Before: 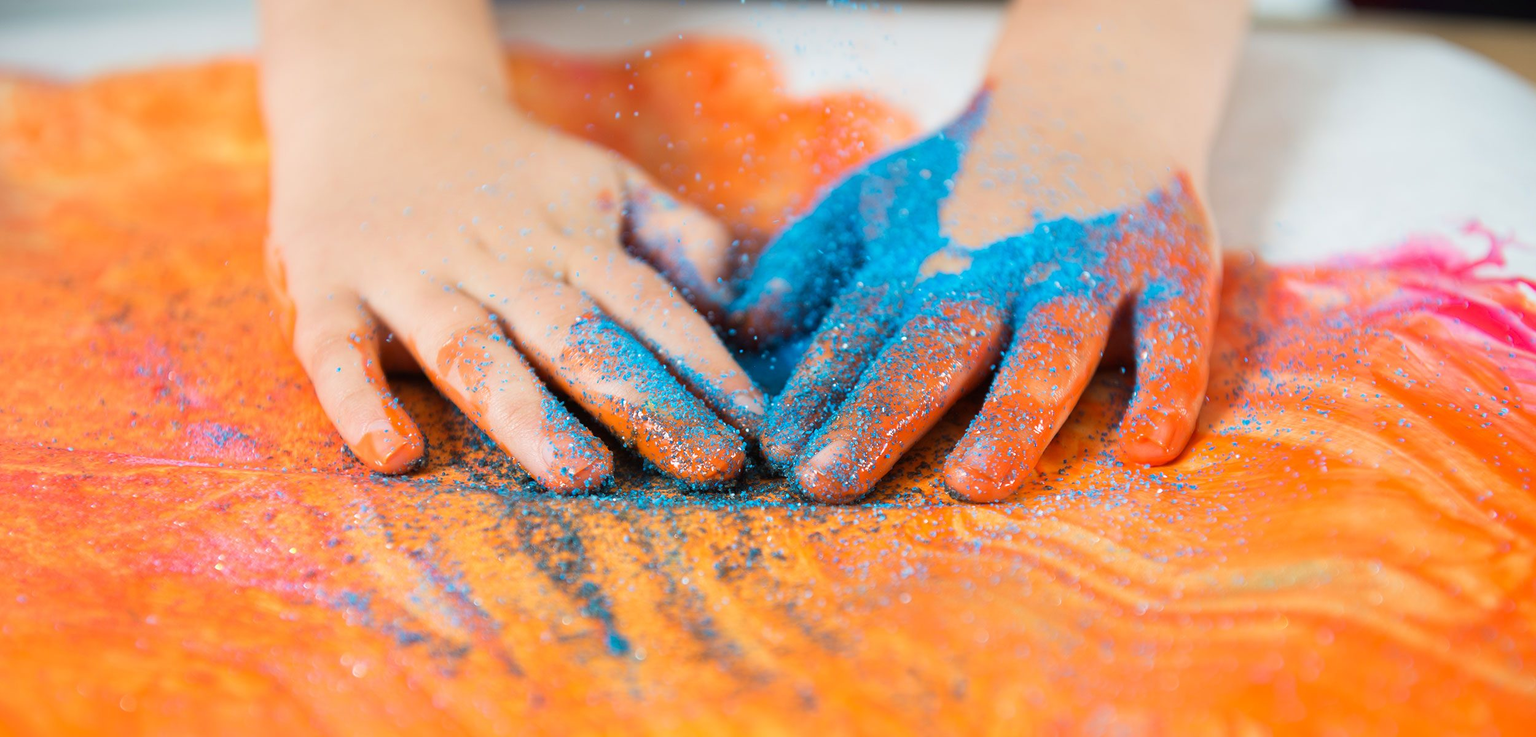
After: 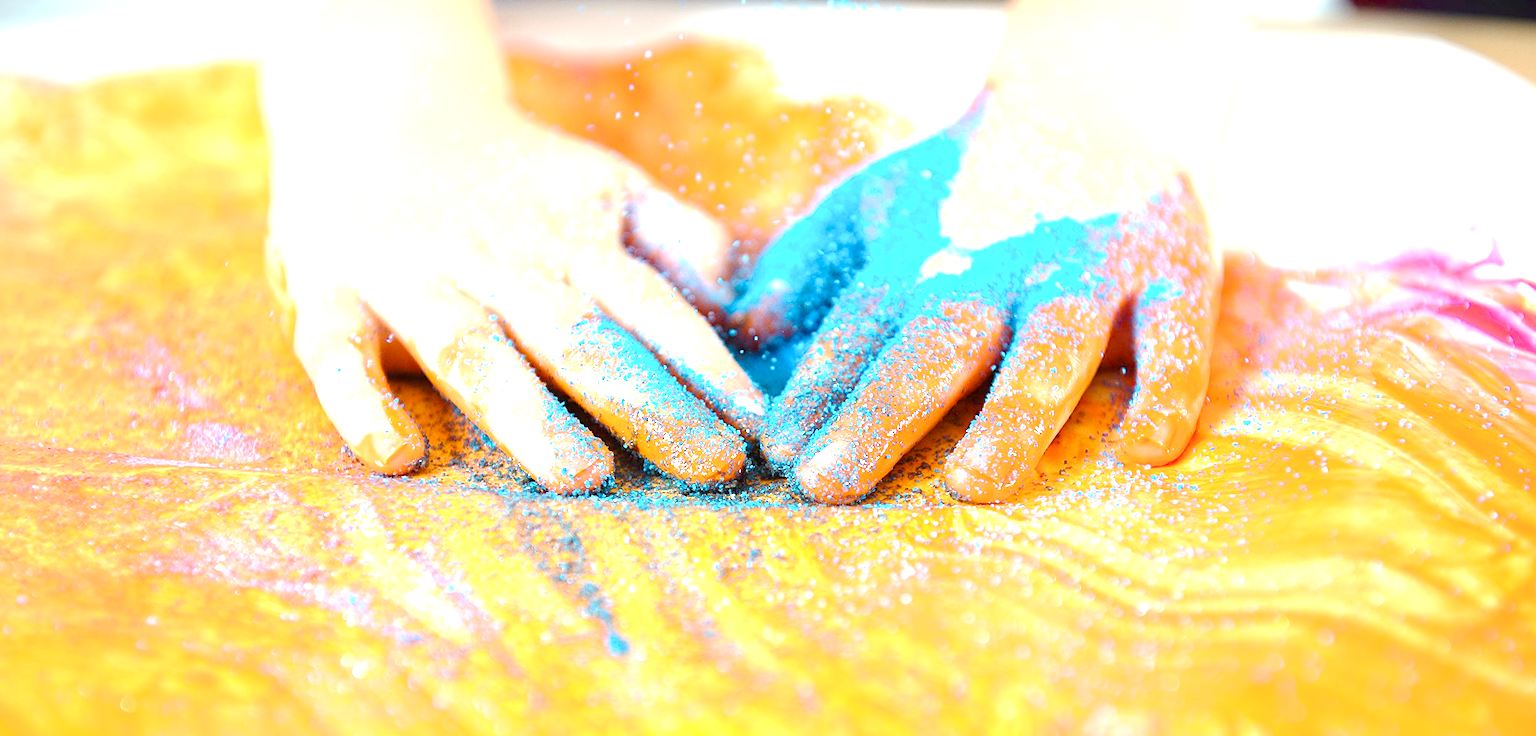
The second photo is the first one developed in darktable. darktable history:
grain: coarseness 0.09 ISO, strength 16.61%
color balance: output saturation 110%
base curve: curves: ch0 [(0, 0) (0.158, 0.273) (0.879, 0.895) (1, 1)], preserve colors none
sharpen: on, module defaults
exposure: black level correction 0.001, exposure 1.398 EV, compensate exposure bias true, compensate highlight preservation false
color balance rgb: linear chroma grading › shadows 19.44%, linear chroma grading › highlights 3.42%, linear chroma grading › mid-tones 10.16%
